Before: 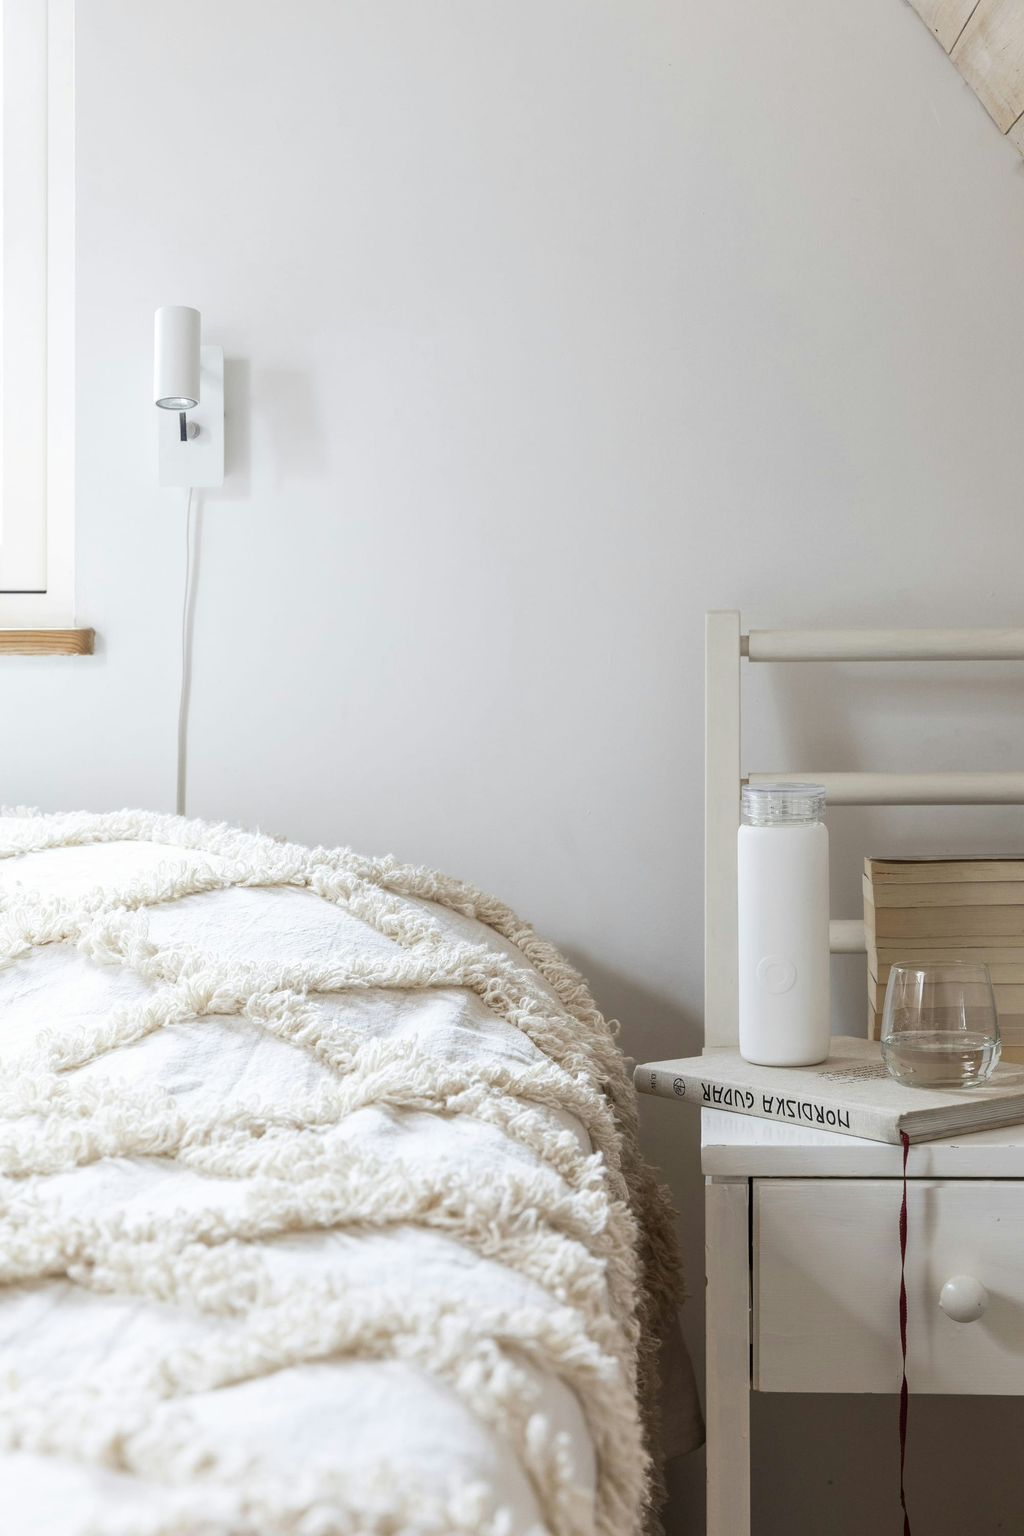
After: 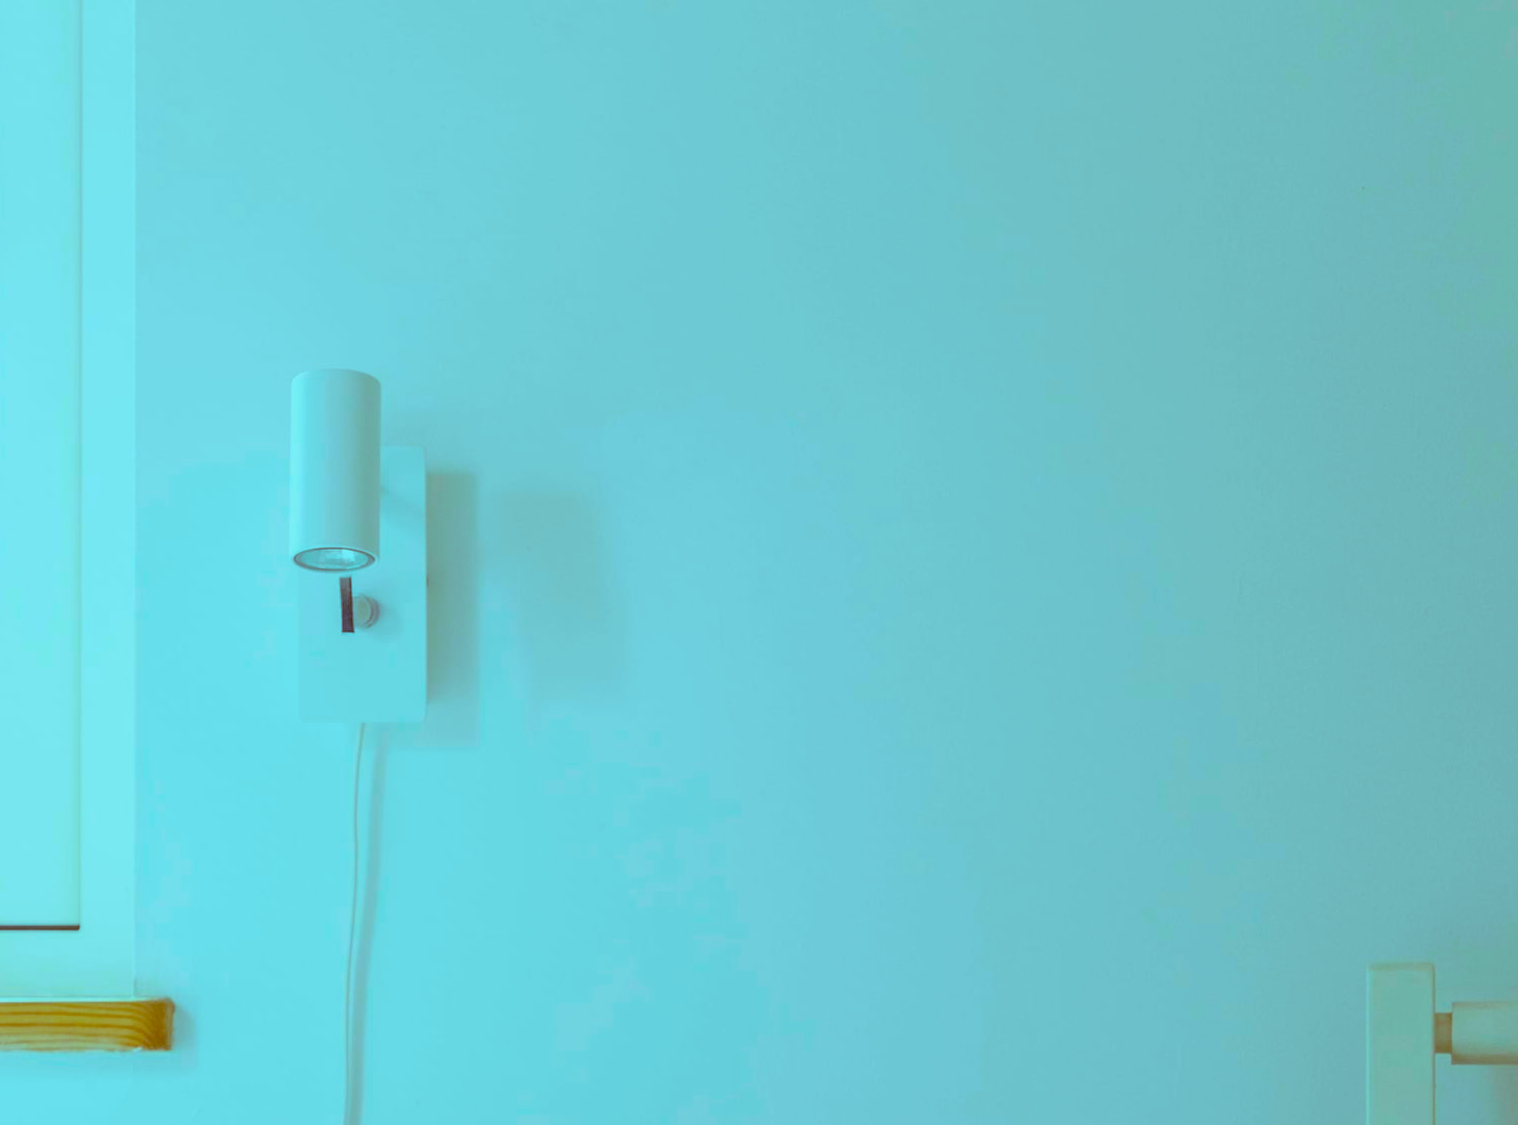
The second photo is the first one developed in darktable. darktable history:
color calibration: illuminant same as pipeline (D50), adaptation none (bypass), x 0.332, y 0.333, temperature 5024.2 K
color balance rgb: highlights gain › luminance -32.939%, highlights gain › chroma 5.774%, highlights gain › hue 214.35°, global offset › chroma 0.402%, global offset › hue 35.01°, linear chroma grading › global chroma 24.389%, perceptual saturation grading › global saturation 19.749%, global vibrance 50.395%
crop: left 0.569%, top 7.648%, right 23.493%, bottom 54.841%
